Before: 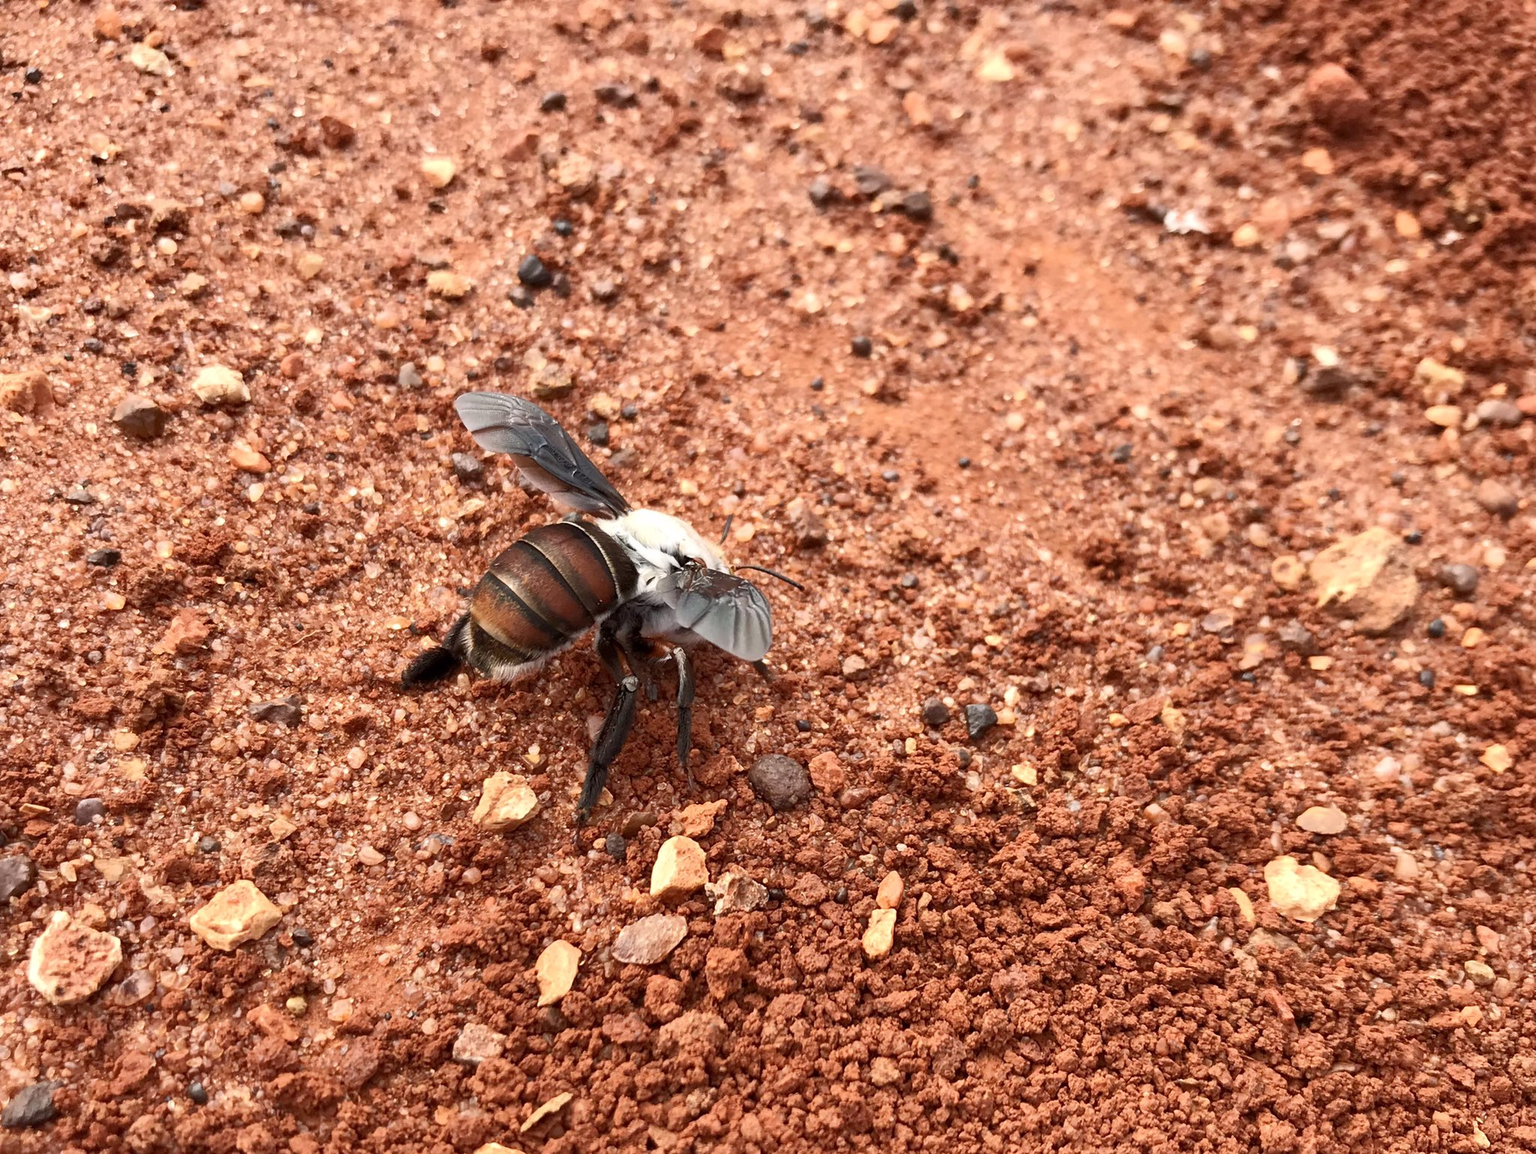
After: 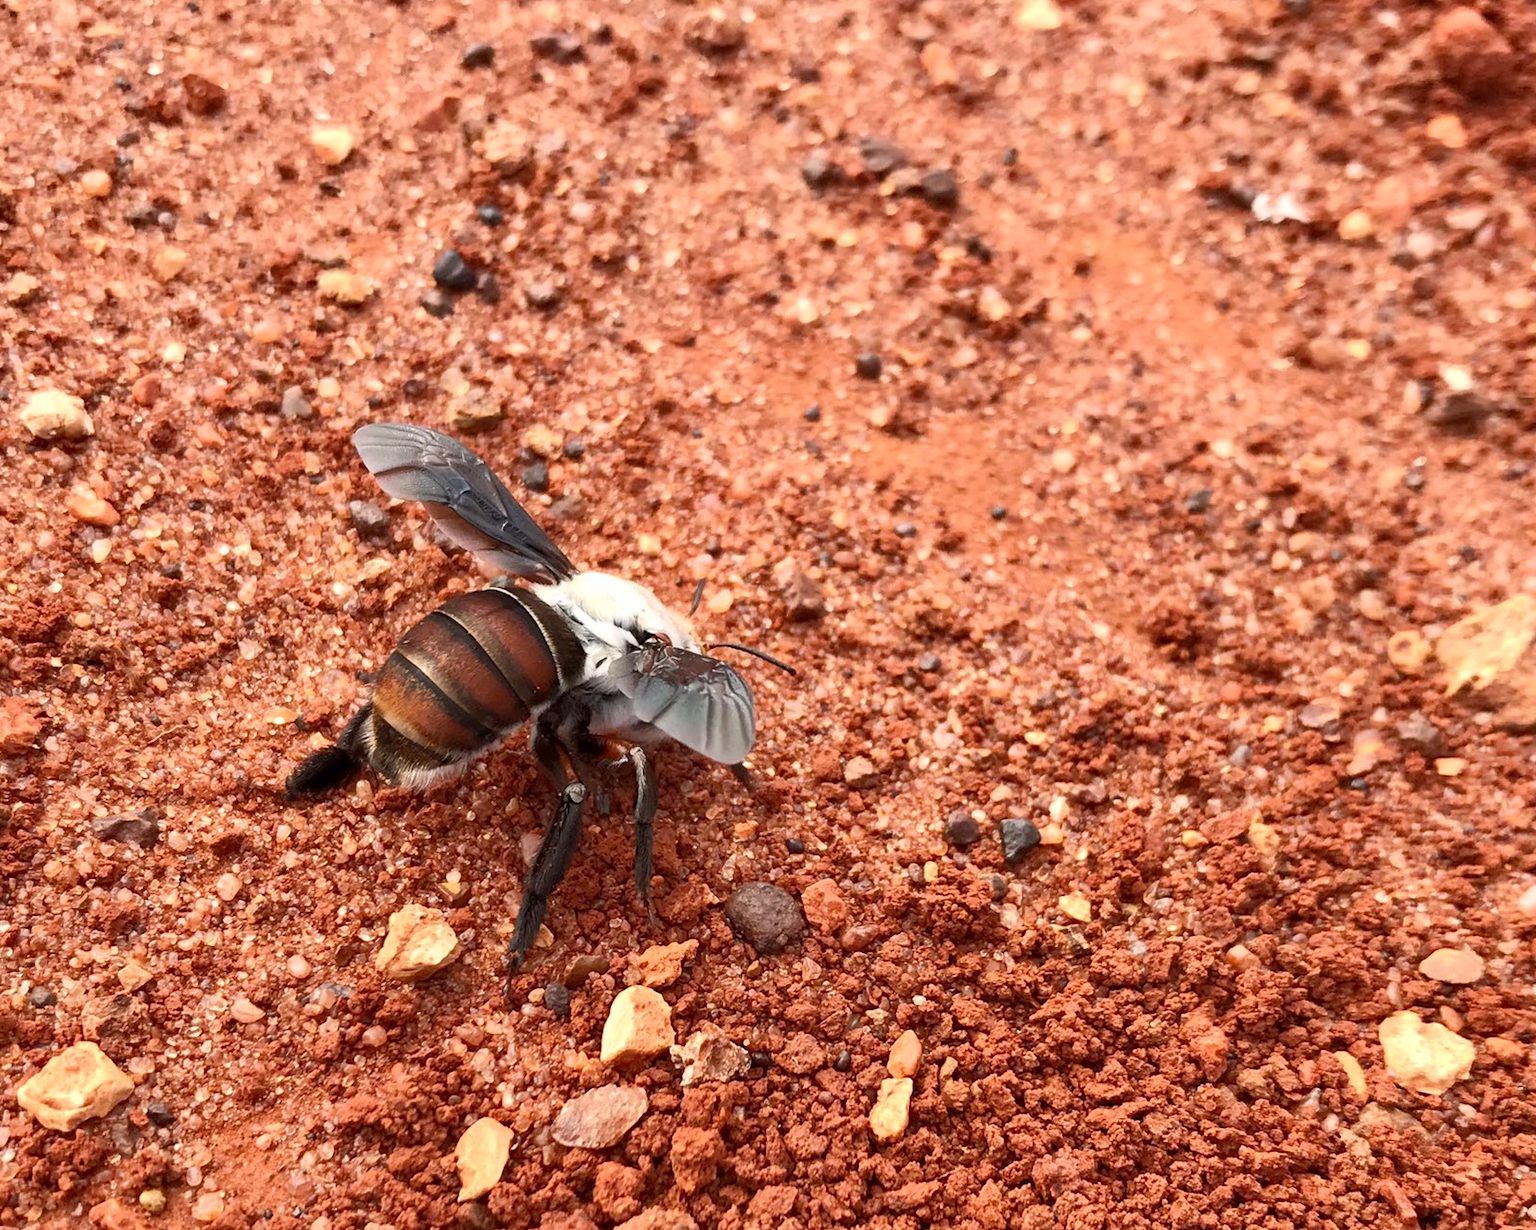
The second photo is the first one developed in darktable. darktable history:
crop: left 11.52%, top 5.05%, right 9.562%, bottom 10.692%
